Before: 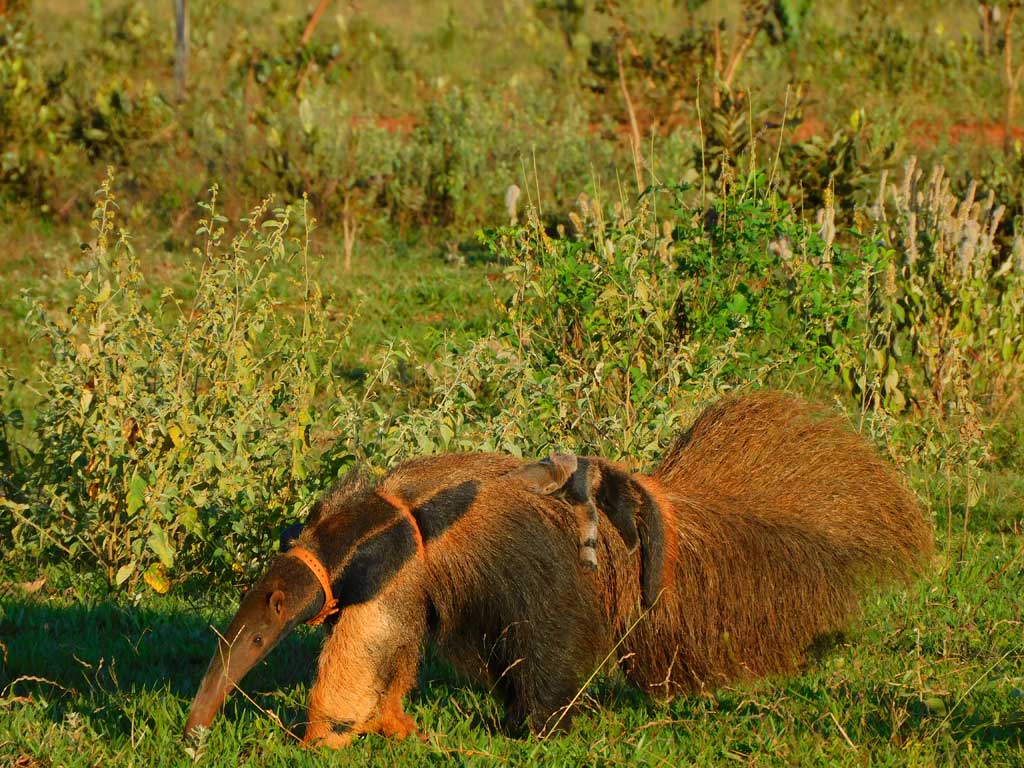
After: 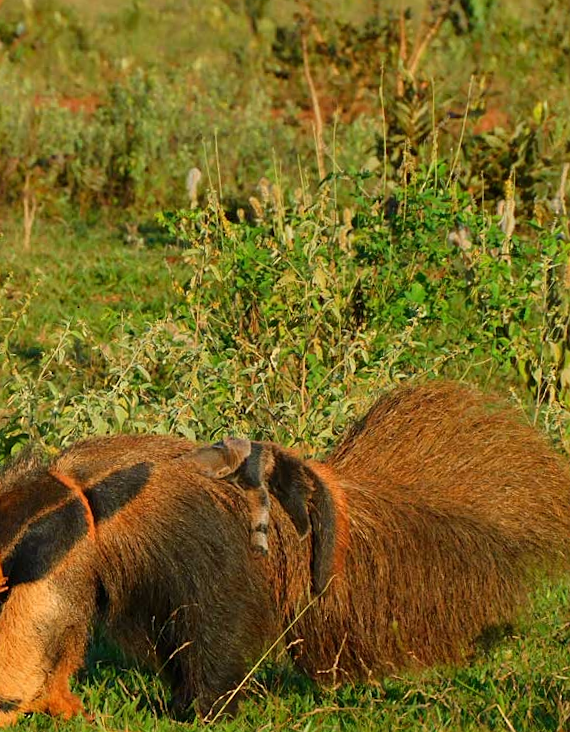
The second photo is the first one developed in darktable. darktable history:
sharpen: amount 0.2
rotate and perspective: rotation 1.57°, crop left 0.018, crop right 0.982, crop top 0.039, crop bottom 0.961
crop: left 31.458%, top 0%, right 11.876%
